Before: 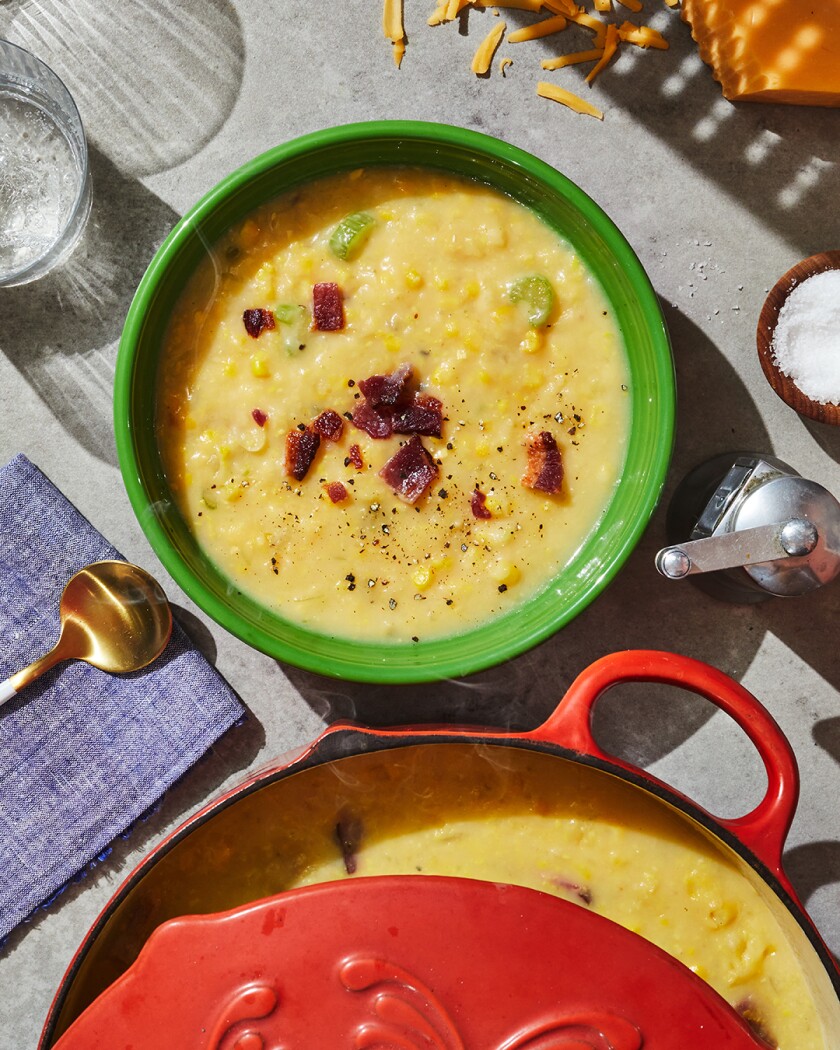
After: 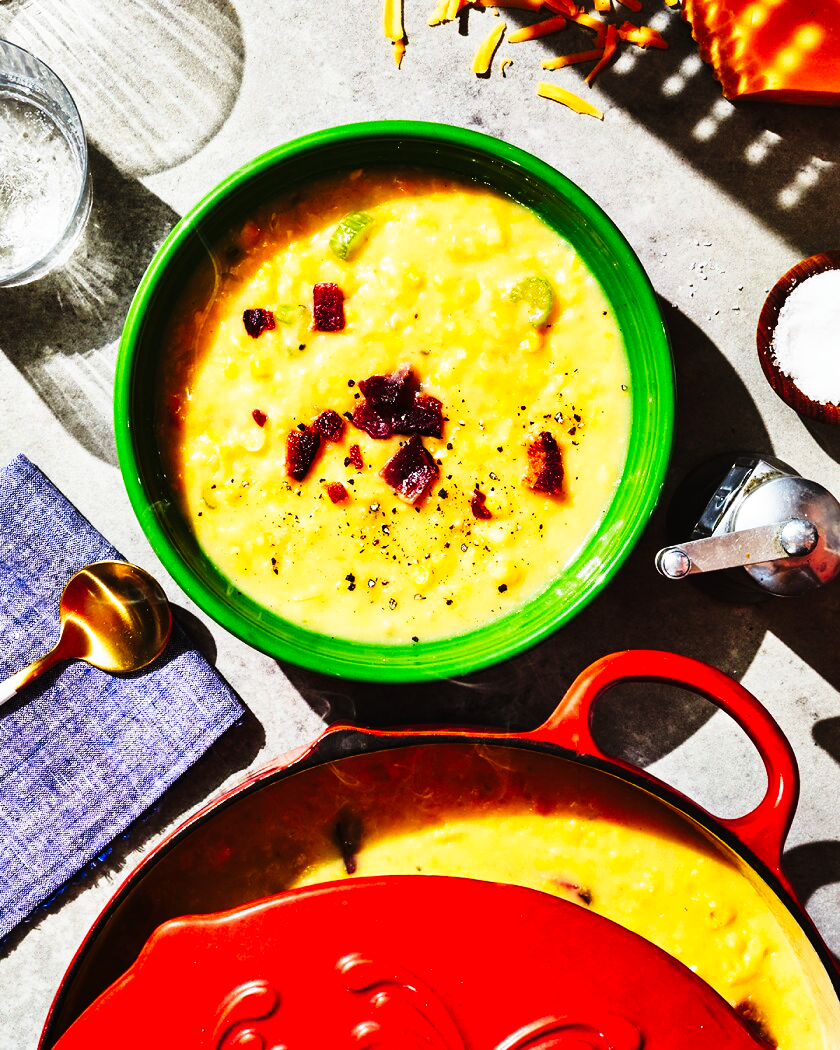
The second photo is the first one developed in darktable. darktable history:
tone curve: curves: ch0 [(0, 0) (0.003, 0.003) (0.011, 0.006) (0.025, 0.01) (0.044, 0.016) (0.069, 0.02) (0.1, 0.025) (0.136, 0.034) (0.177, 0.051) (0.224, 0.08) (0.277, 0.131) (0.335, 0.209) (0.399, 0.328) (0.468, 0.47) (0.543, 0.629) (0.623, 0.788) (0.709, 0.903) (0.801, 0.965) (0.898, 0.989) (1, 1)], preserve colors none
